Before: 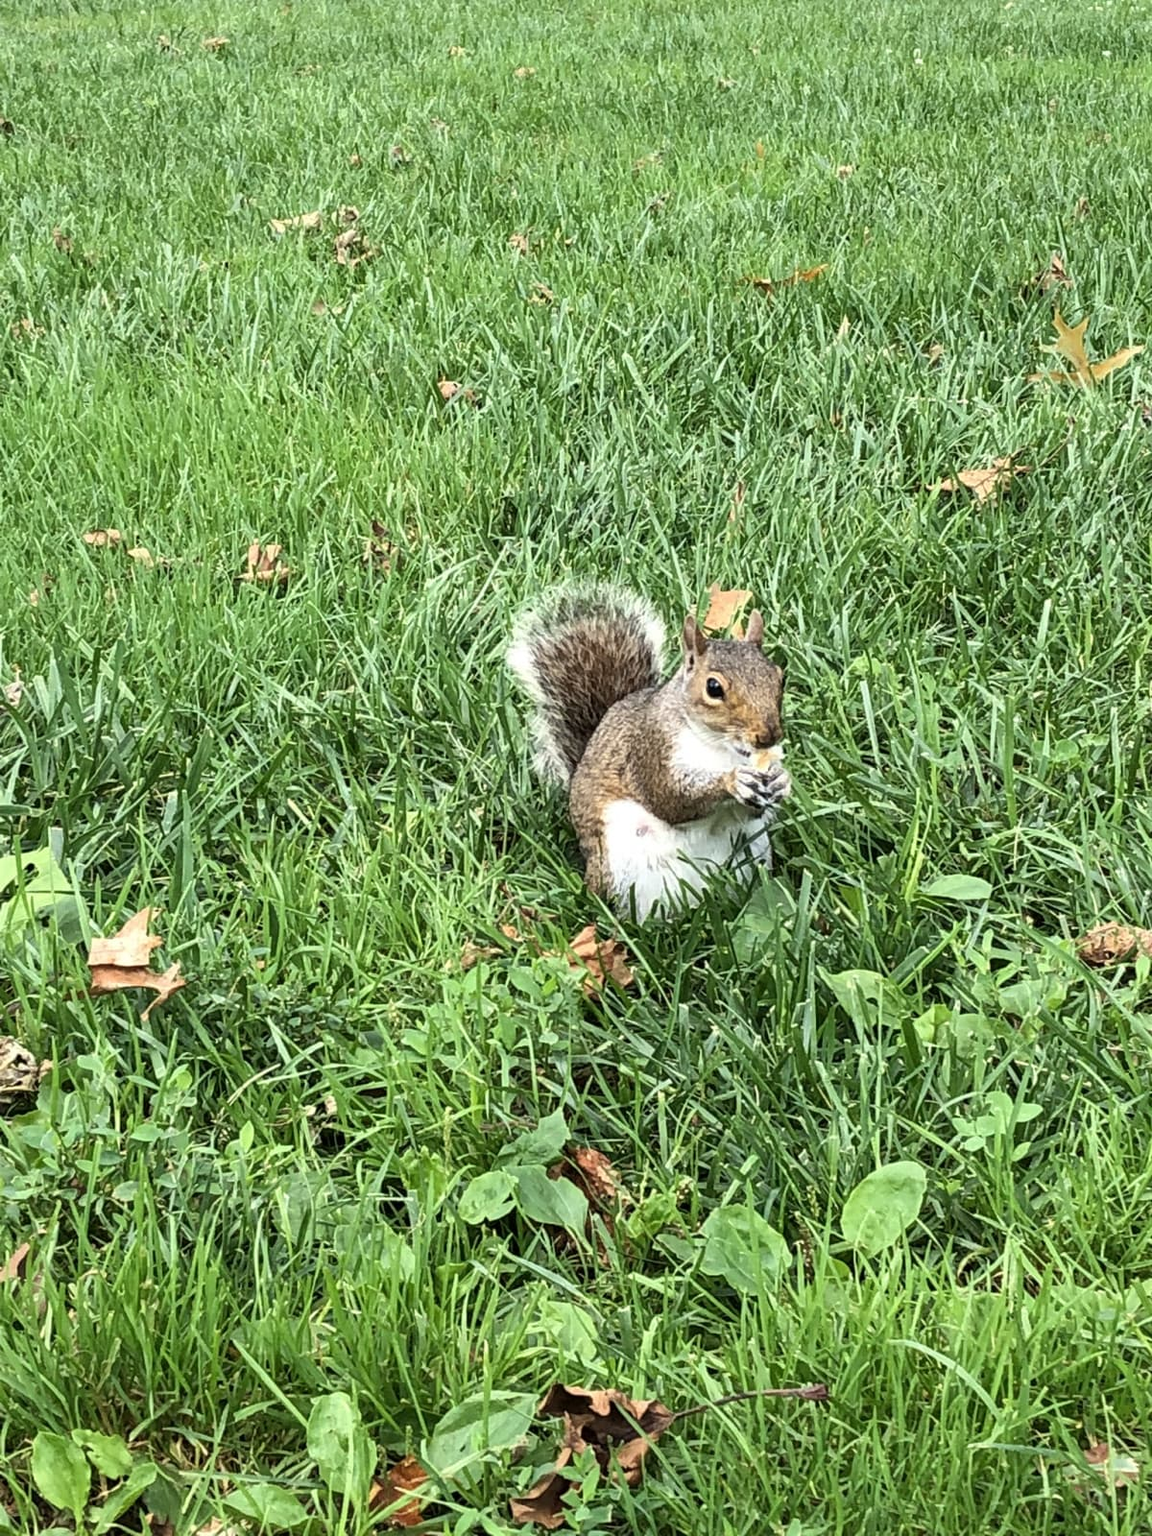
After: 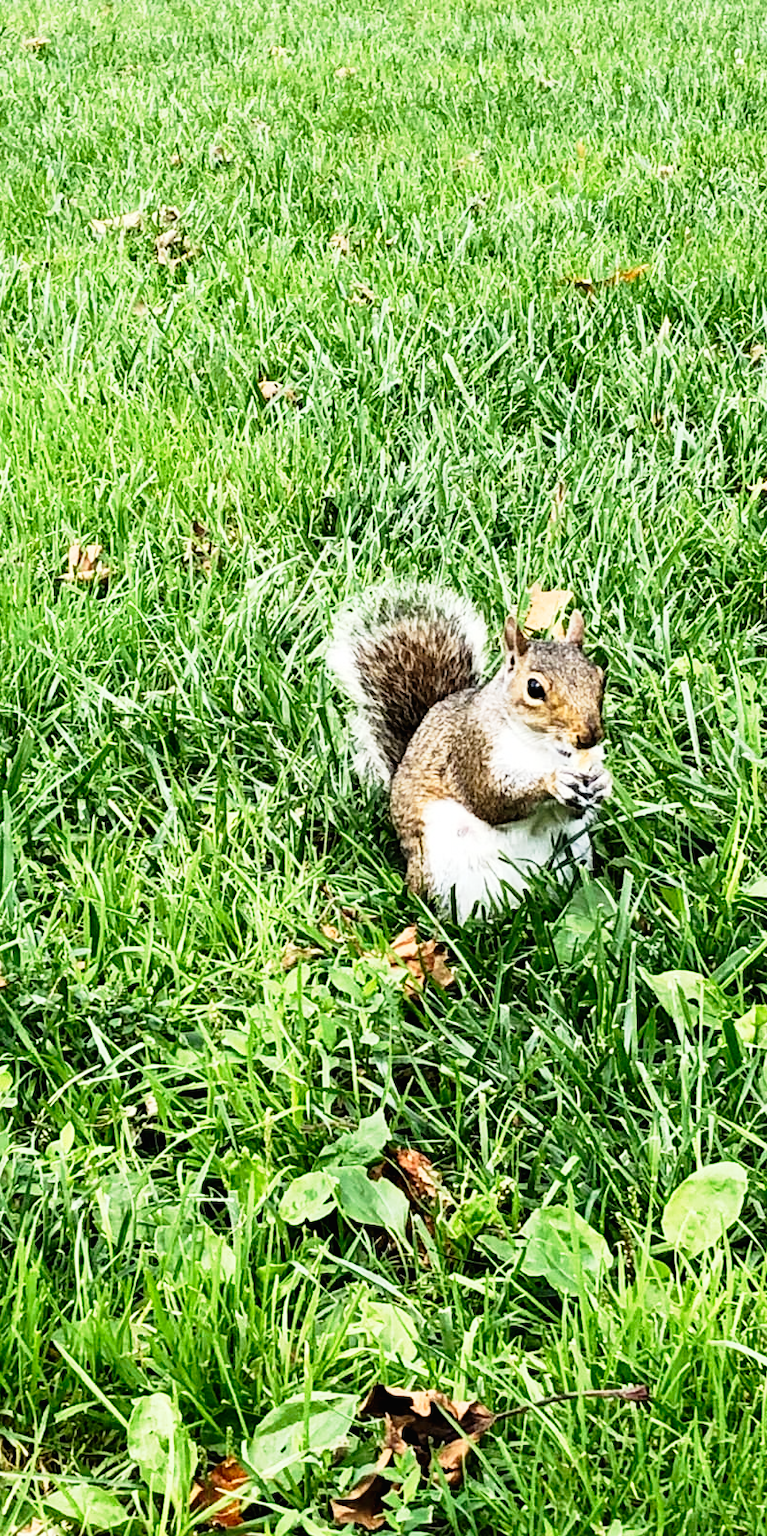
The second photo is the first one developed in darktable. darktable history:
crop and rotate: left 15.64%, right 17.766%
tone curve: curves: ch0 [(0.016, 0.011) (0.094, 0.016) (0.469, 0.508) (0.721, 0.862) (1, 1)], preserve colors none
